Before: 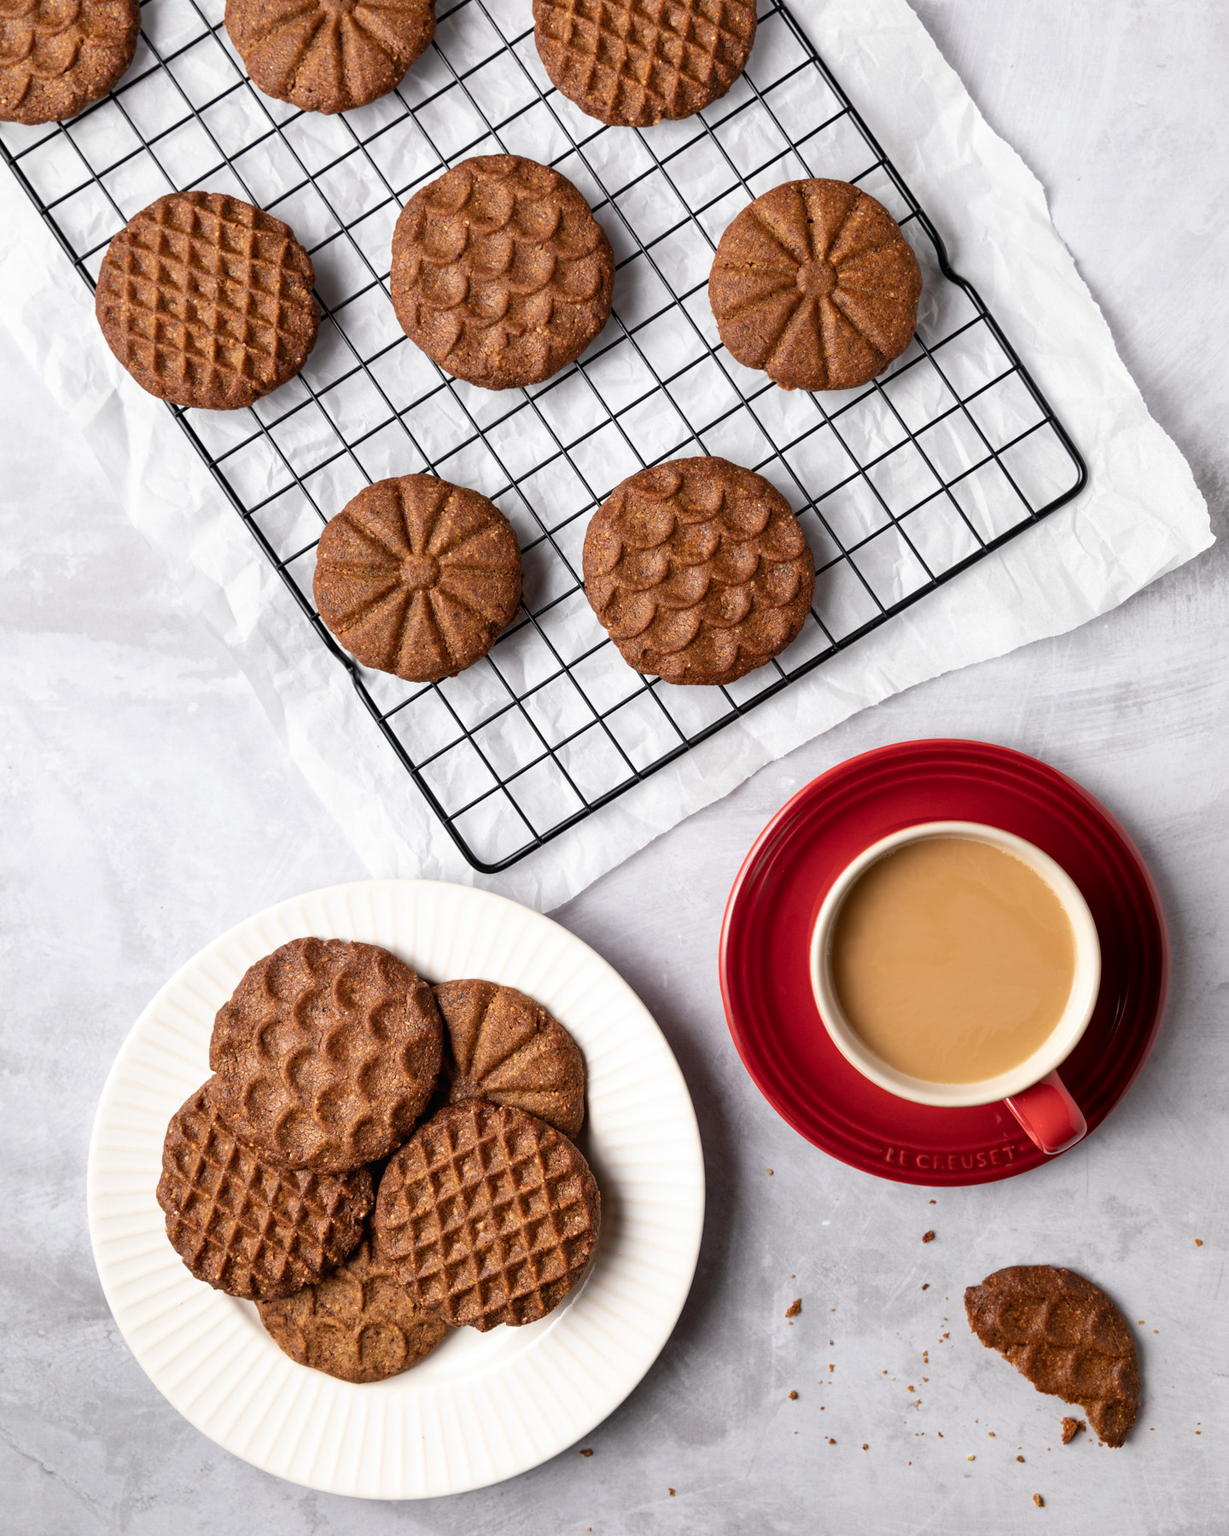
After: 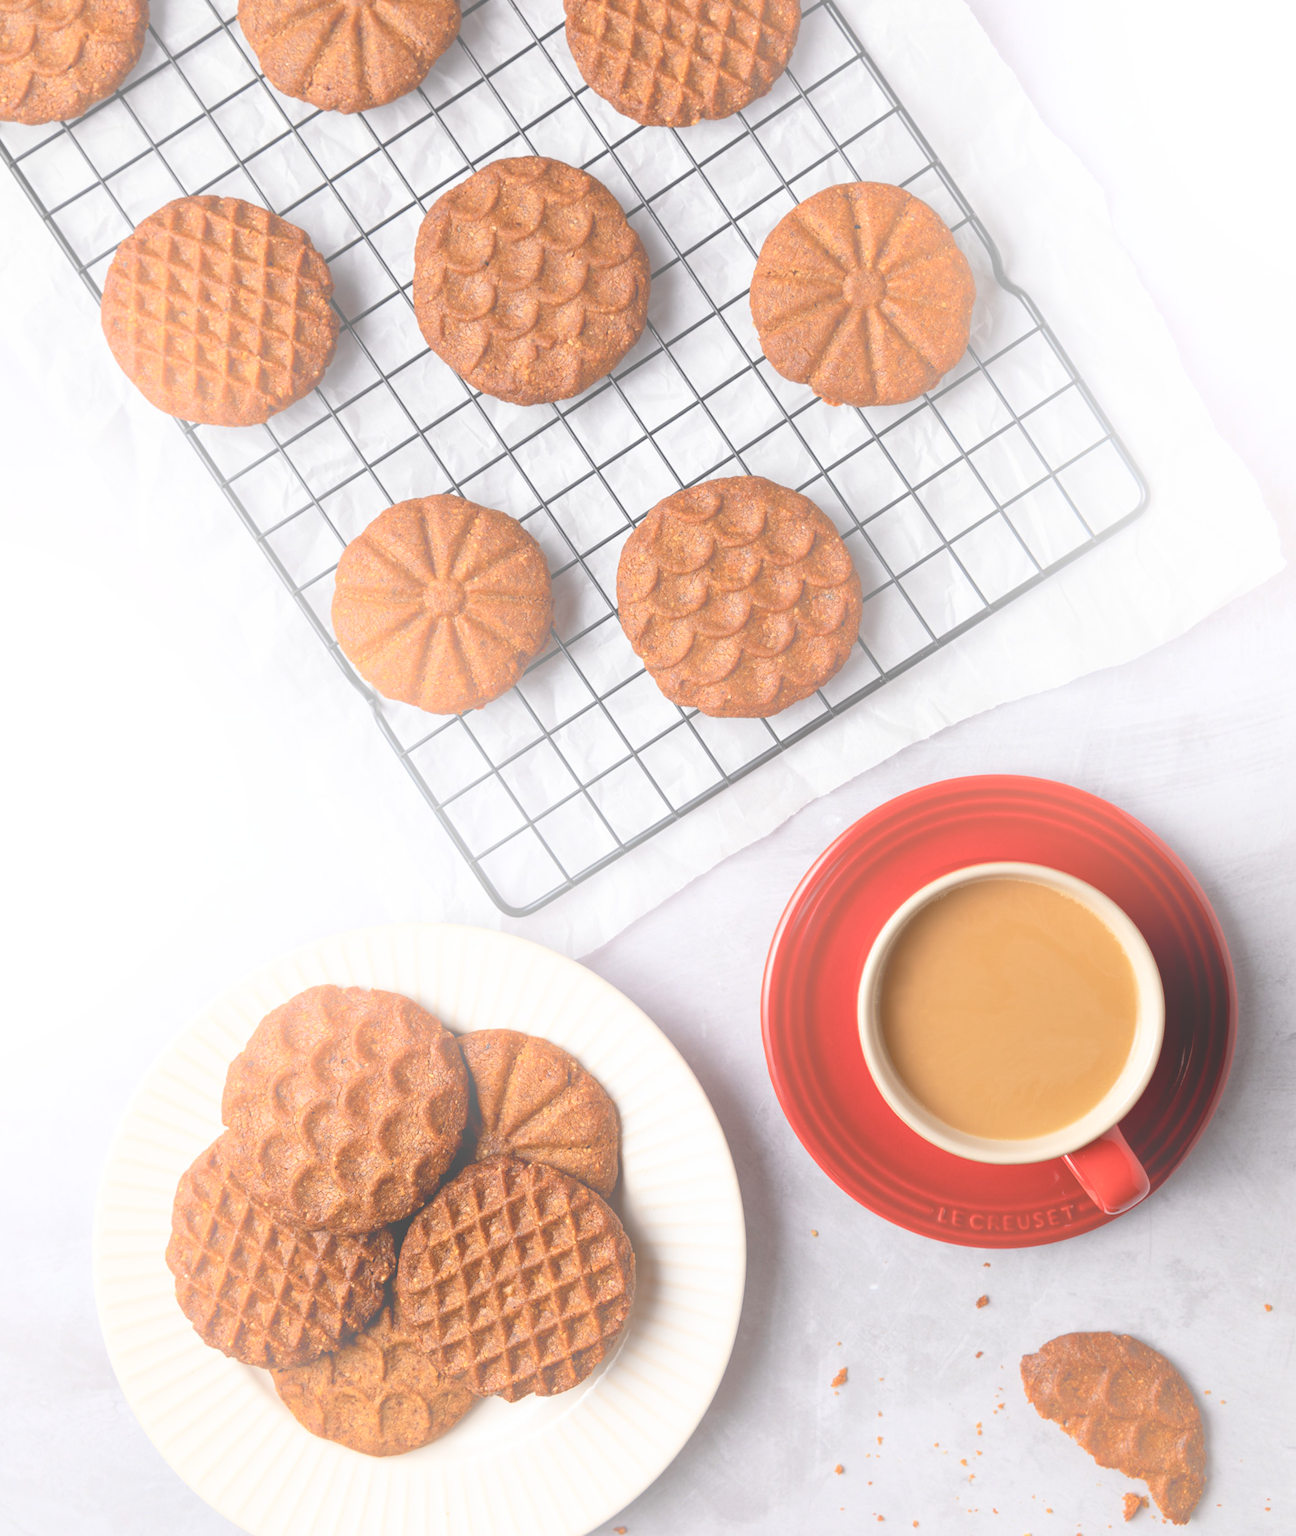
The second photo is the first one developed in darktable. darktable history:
bloom: size 38%, threshold 95%, strength 30%
crop: top 0.448%, right 0.264%, bottom 5.045%
